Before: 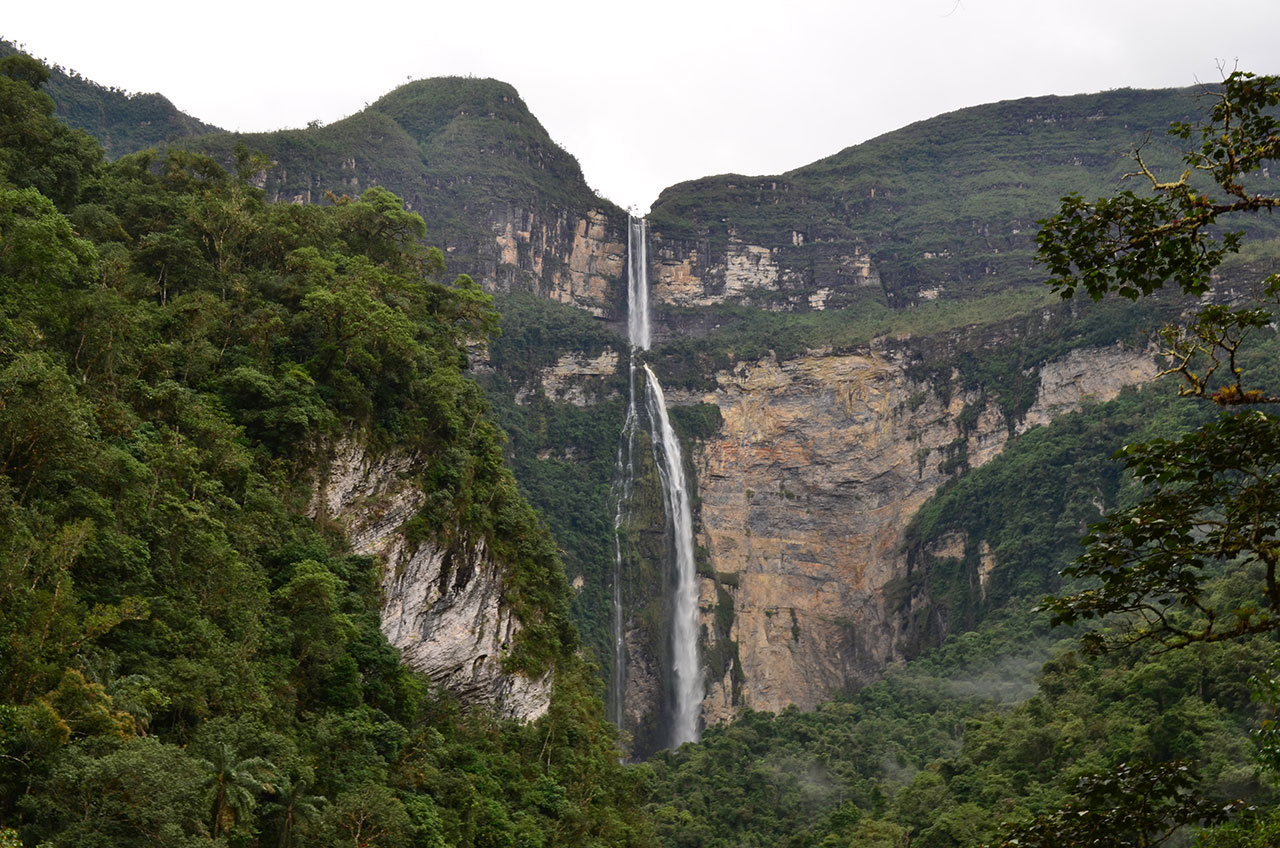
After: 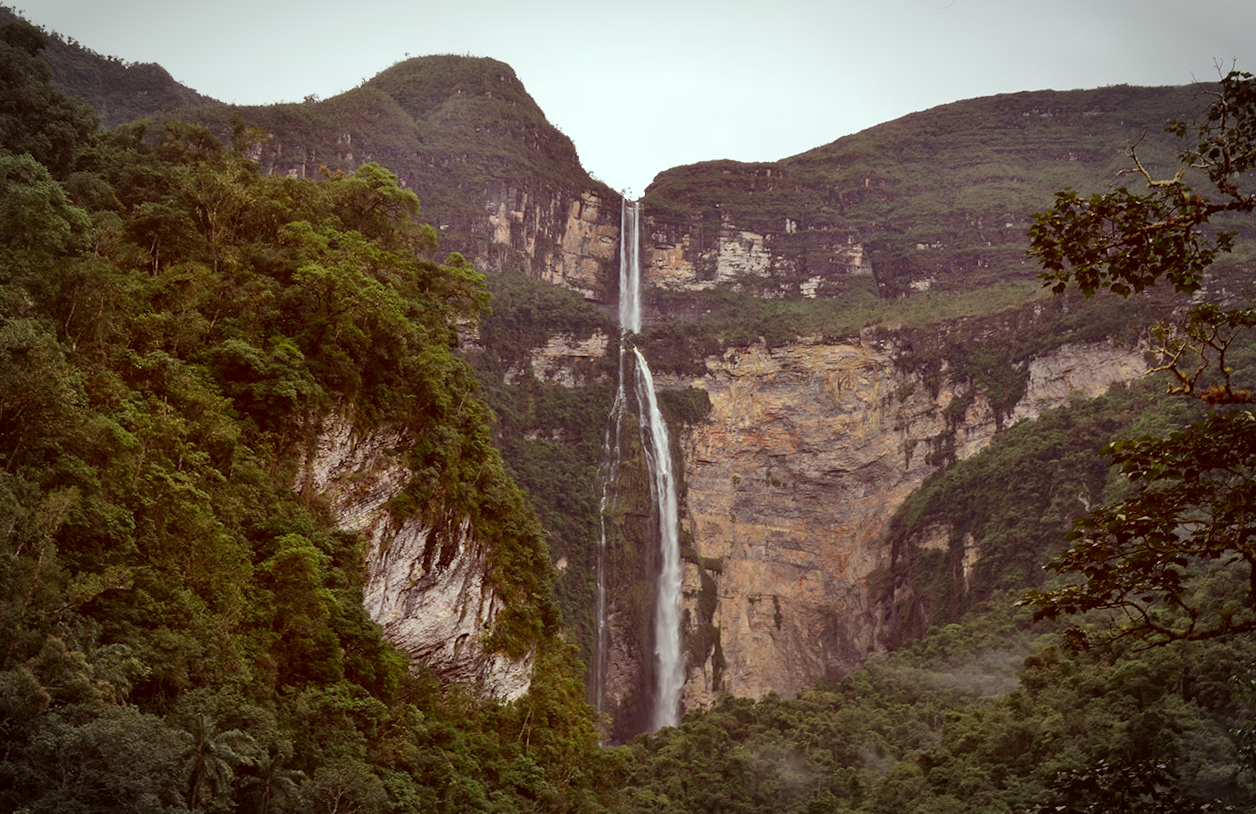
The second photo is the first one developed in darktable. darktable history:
vignetting: automatic ratio true
color correction: highlights a* -7.23, highlights b* -0.161, shadows a* 20.08, shadows b* 11.73
rotate and perspective: rotation 1.57°, crop left 0.018, crop right 0.982, crop top 0.039, crop bottom 0.961
